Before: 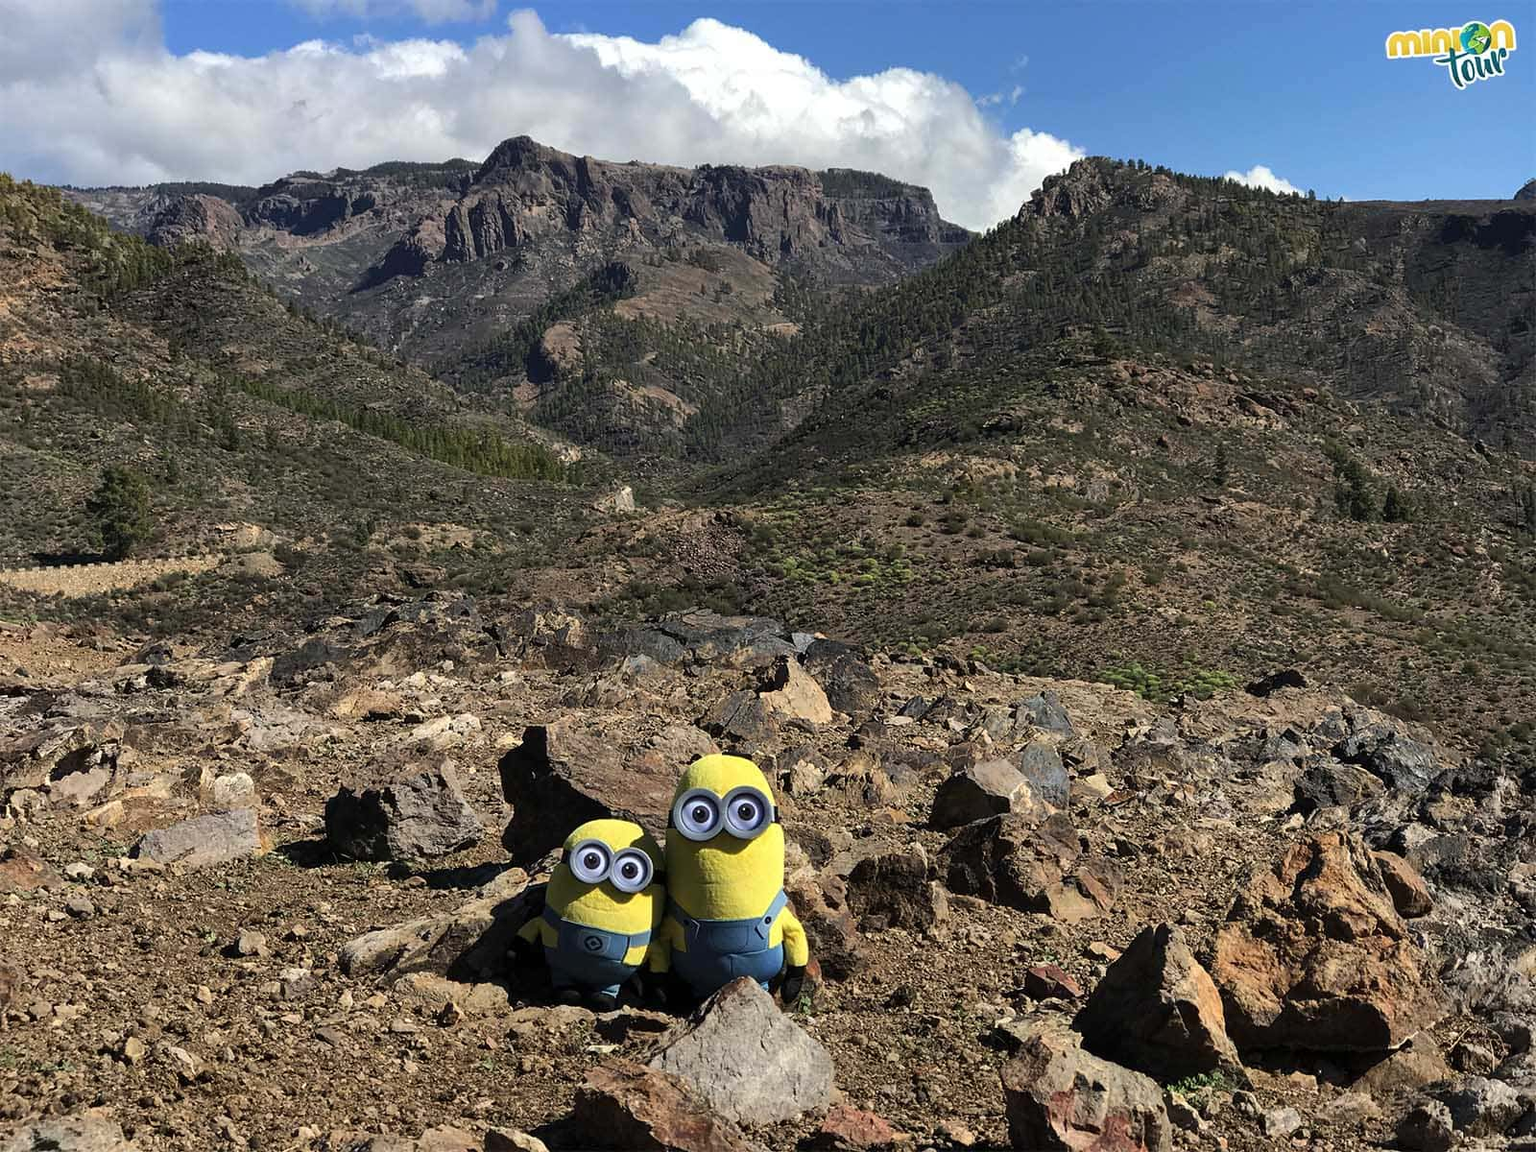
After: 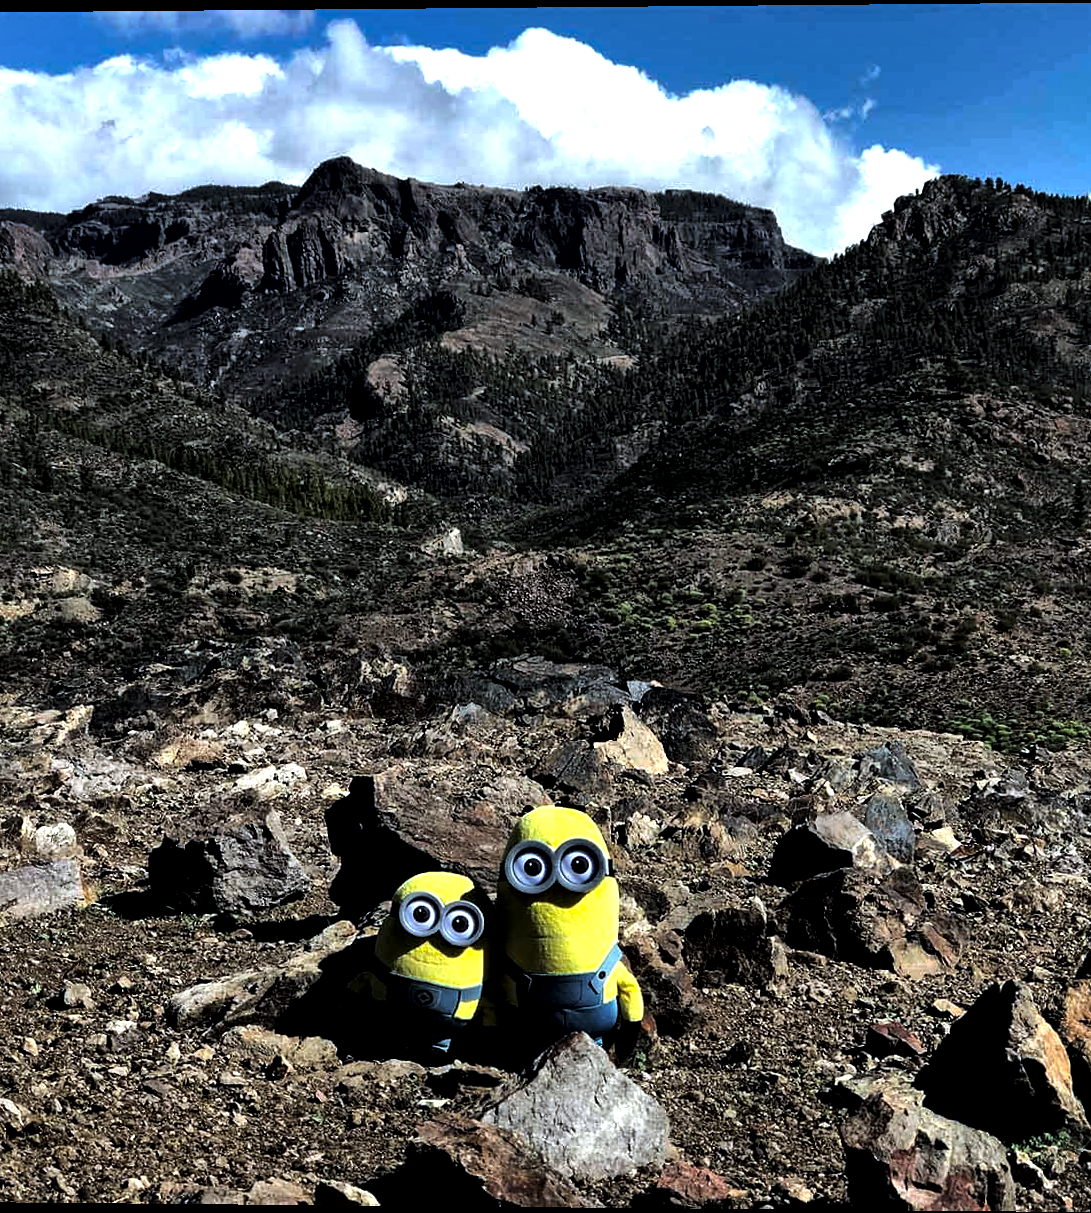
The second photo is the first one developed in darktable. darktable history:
crop and rotate: left 12.648%, right 20.685%
exposure: black level correction 0, exposure 0.6 EV, compensate highlight preservation false
levels: mode automatic, black 8.58%, gray 59.42%, levels [0, 0.445, 1]
rotate and perspective: lens shift (vertical) 0.048, lens shift (horizontal) -0.024, automatic cropping off
contrast brightness saturation: saturation 0.13
white balance: red 0.924, blue 1.095
local contrast: mode bilateral grid, contrast 70, coarseness 75, detail 180%, midtone range 0.2
